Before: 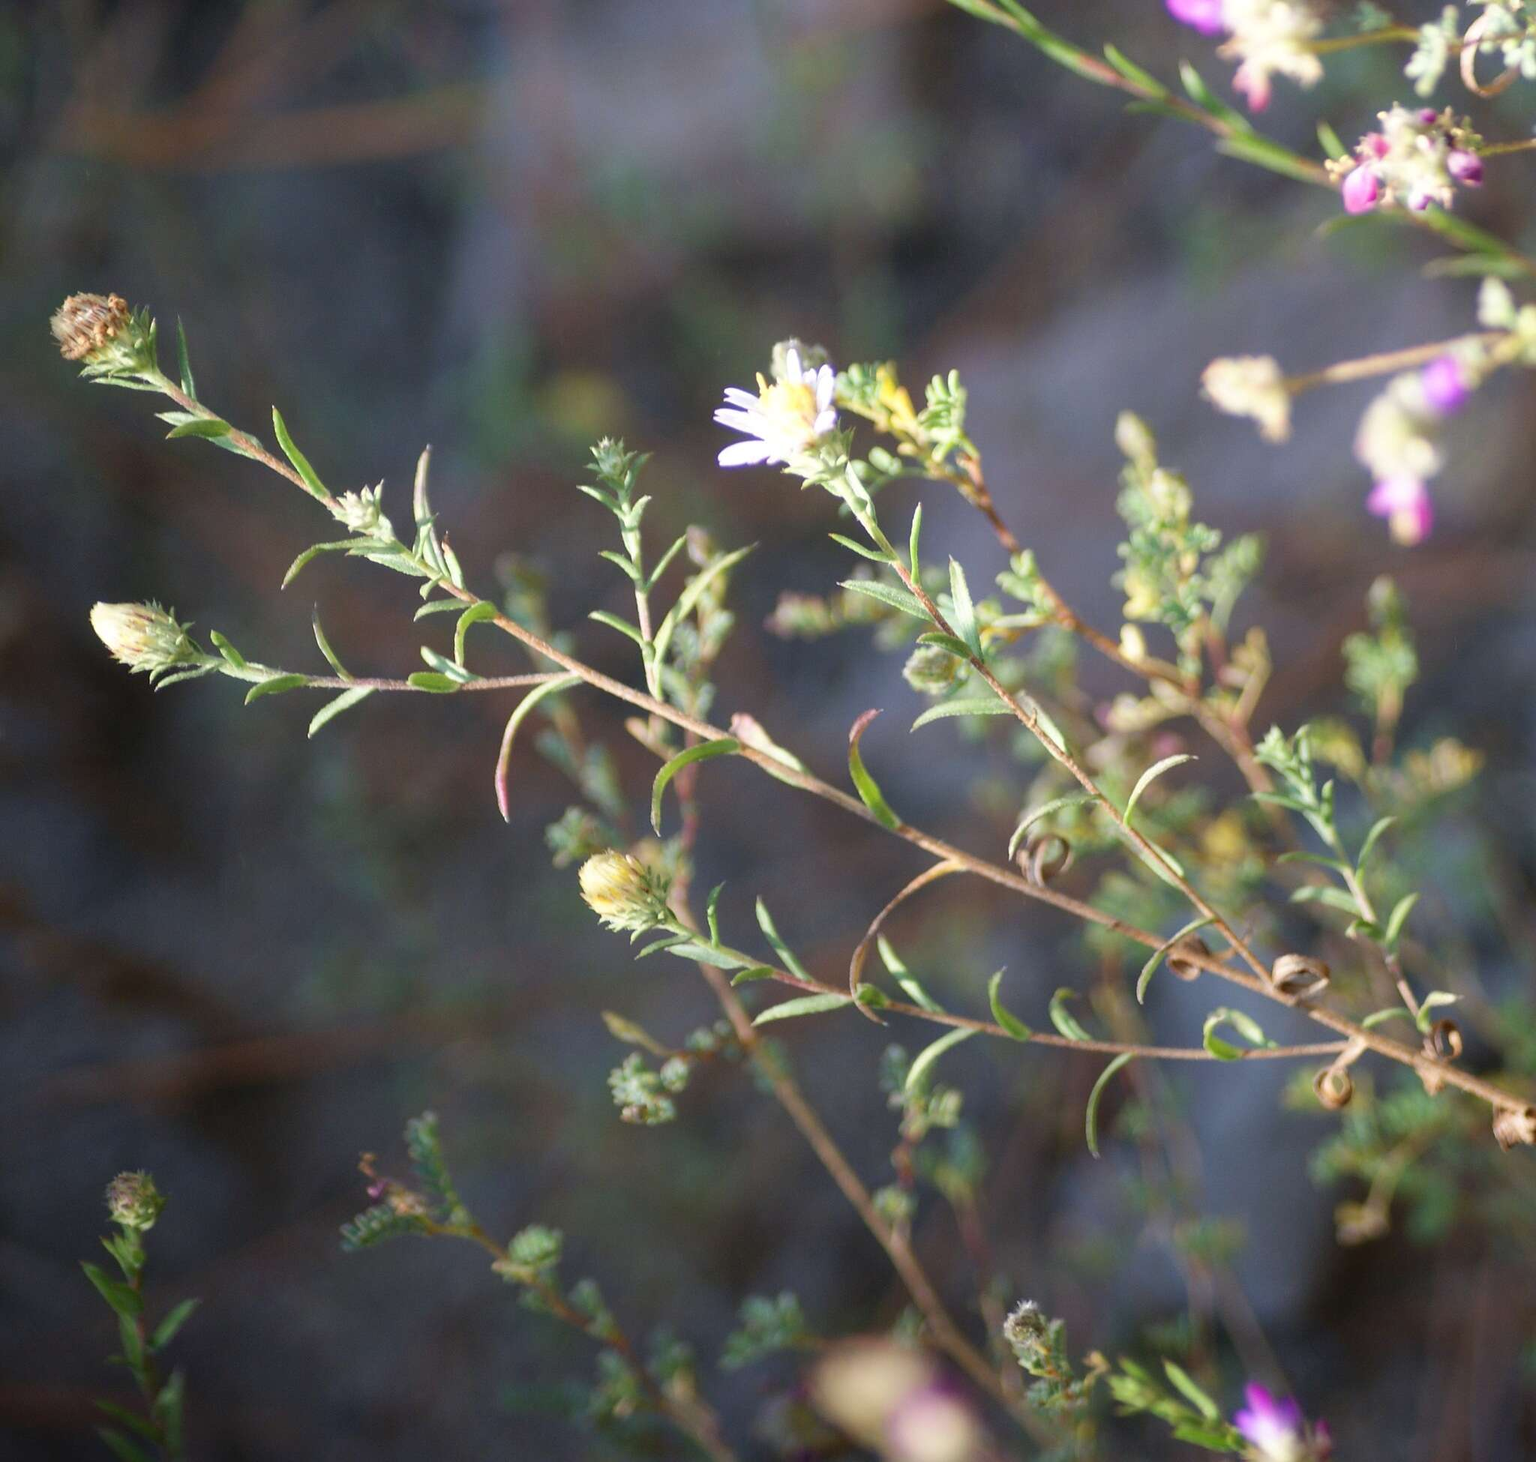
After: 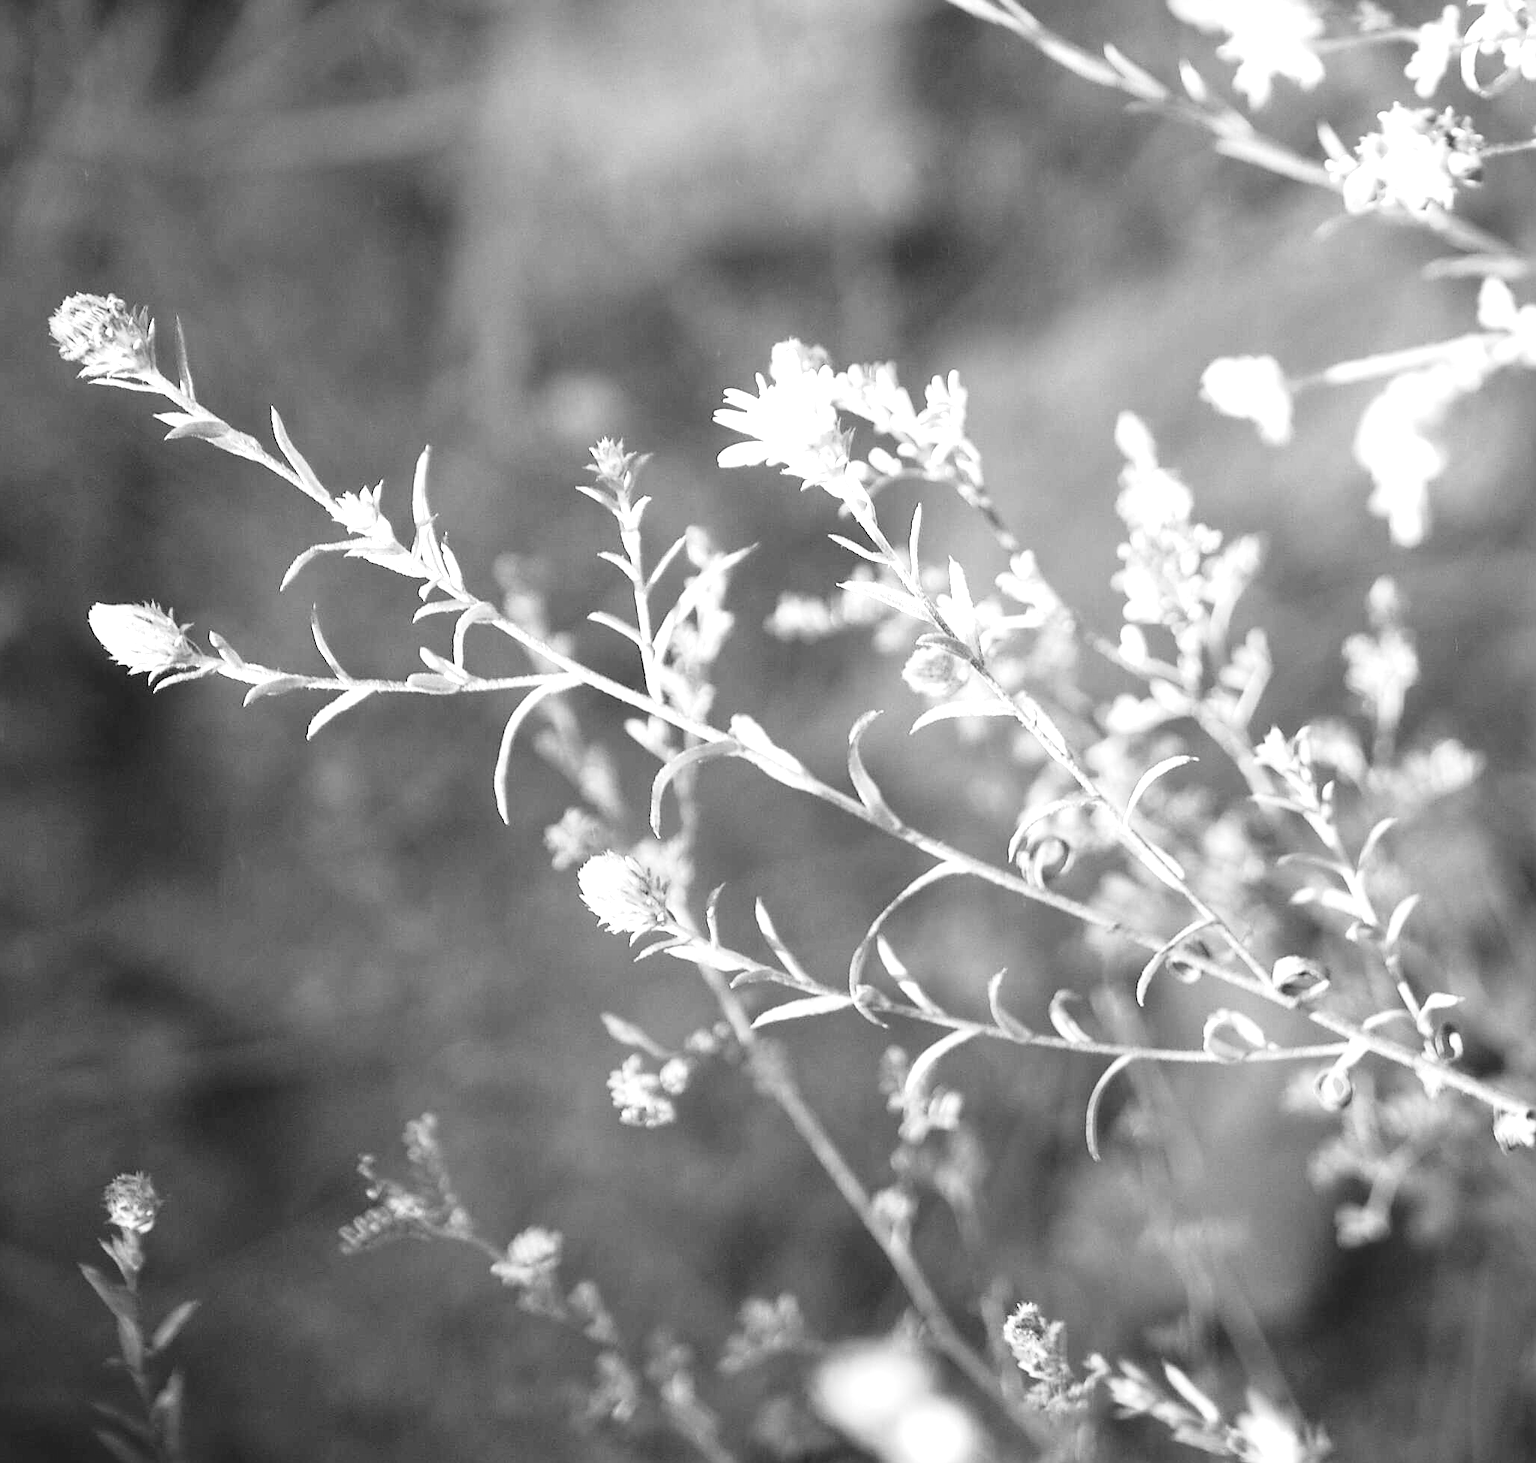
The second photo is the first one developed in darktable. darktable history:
crop and rotate: left 0.126%
sharpen: on, module defaults
exposure: black level correction 0, exposure 1.1 EV, compensate highlight preservation false
tone curve: curves: ch0 [(0.001, 0.034) (0.115, 0.093) (0.251, 0.232) (0.382, 0.397) (0.652, 0.719) (0.802, 0.876) (1, 0.998)]; ch1 [(0, 0) (0.384, 0.324) (0.472, 0.466) (0.504, 0.5) (0.517, 0.533) (0.547, 0.564) (0.582, 0.628) (0.657, 0.727) (1, 1)]; ch2 [(0, 0) (0.278, 0.232) (0.5, 0.5) (0.531, 0.552) (0.61, 0.653) (1, 1)], color space Lab, independent channels, preserve colors none
rgb levels: mode RGB, independent channels, levels [[0, 0.474, 1], [0, 0.5, 1], [0, 0.5, 1]]
color balance: output saturation 110%
monochrome: on, module defaults
